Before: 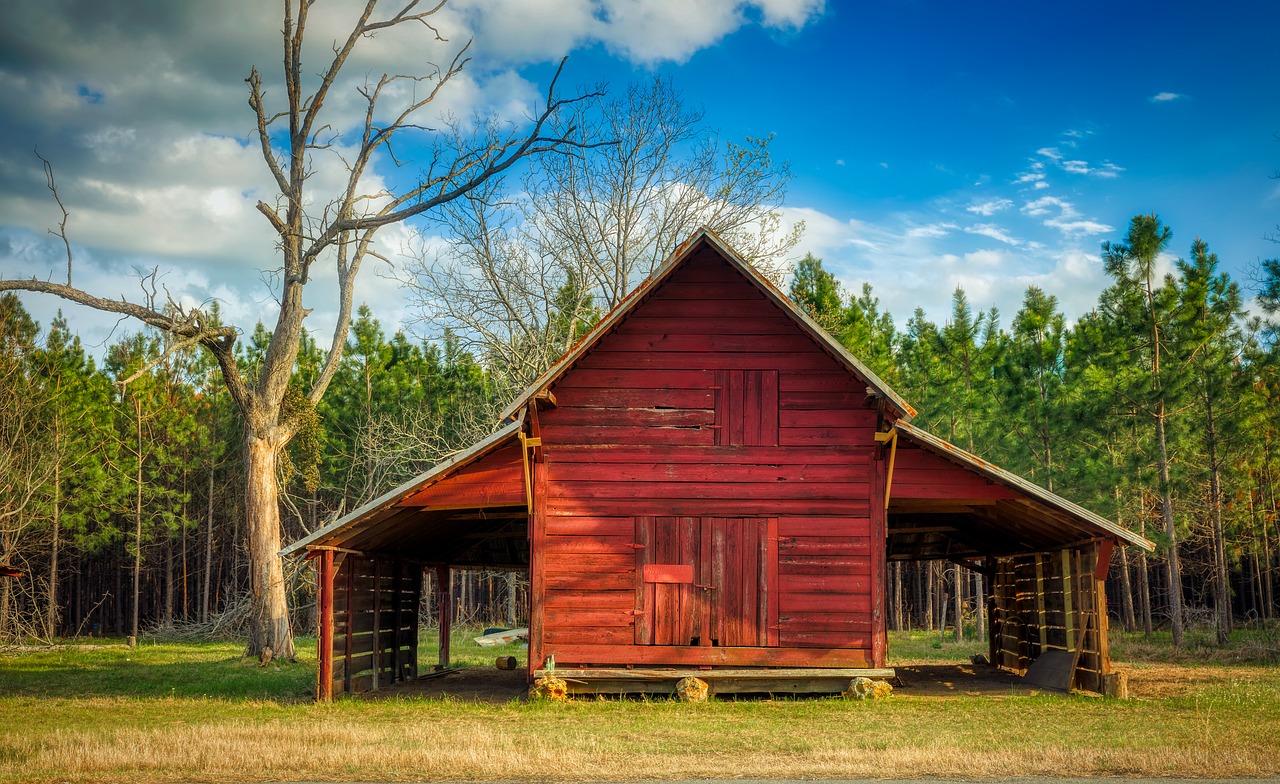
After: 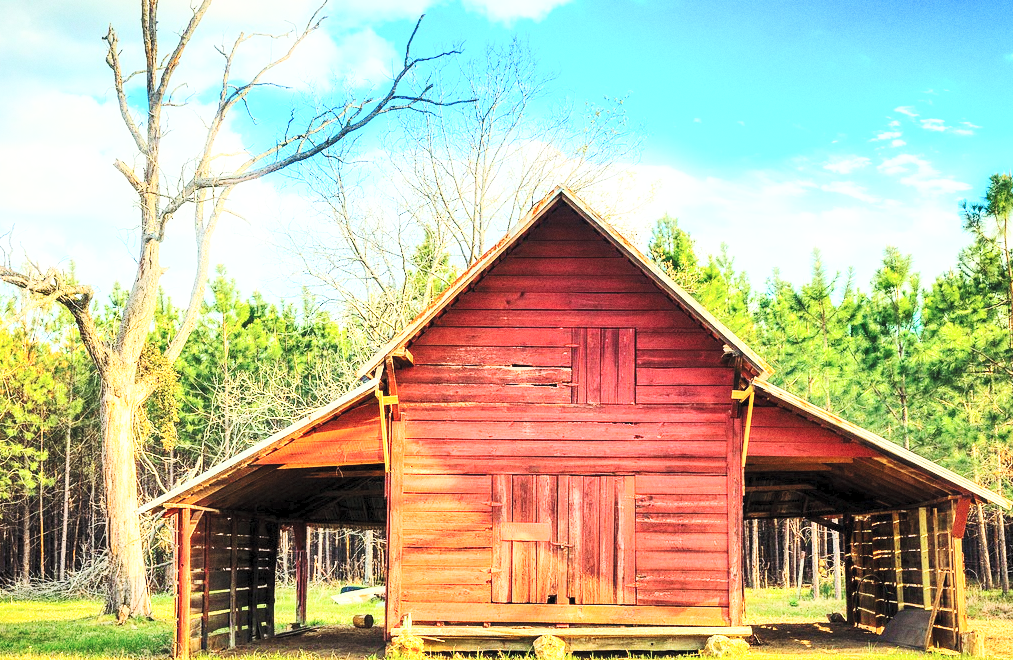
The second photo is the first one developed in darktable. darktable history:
base curve: curves: ch0 [(0, 0) (0.028, 0.03) (0.121, 0.232) (0.46, 0.748) (0.859, 0.968) (1, 1)], preserve colors none
contrast brightness saturation: contrast 0.39, brightness 0.53
crop: left 11.225%, top 5.381%, right 9.565%, bottom 10.314%
grain: on, module defaults
exposure: exposure 0.6 EV, compensate highlight preservation false
